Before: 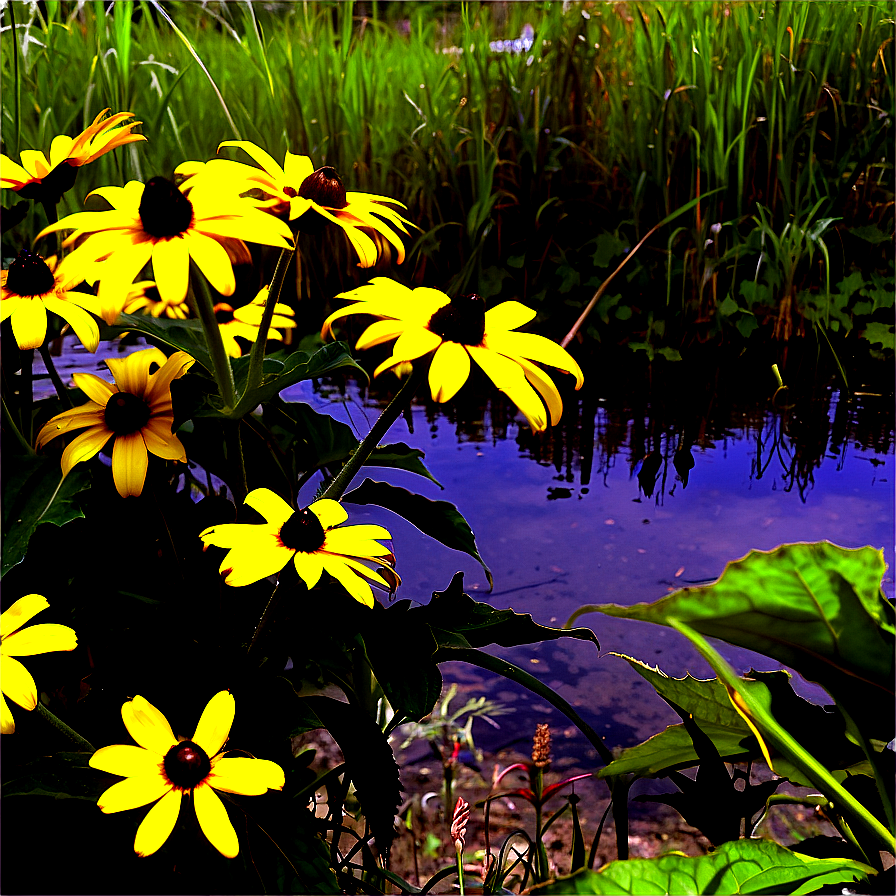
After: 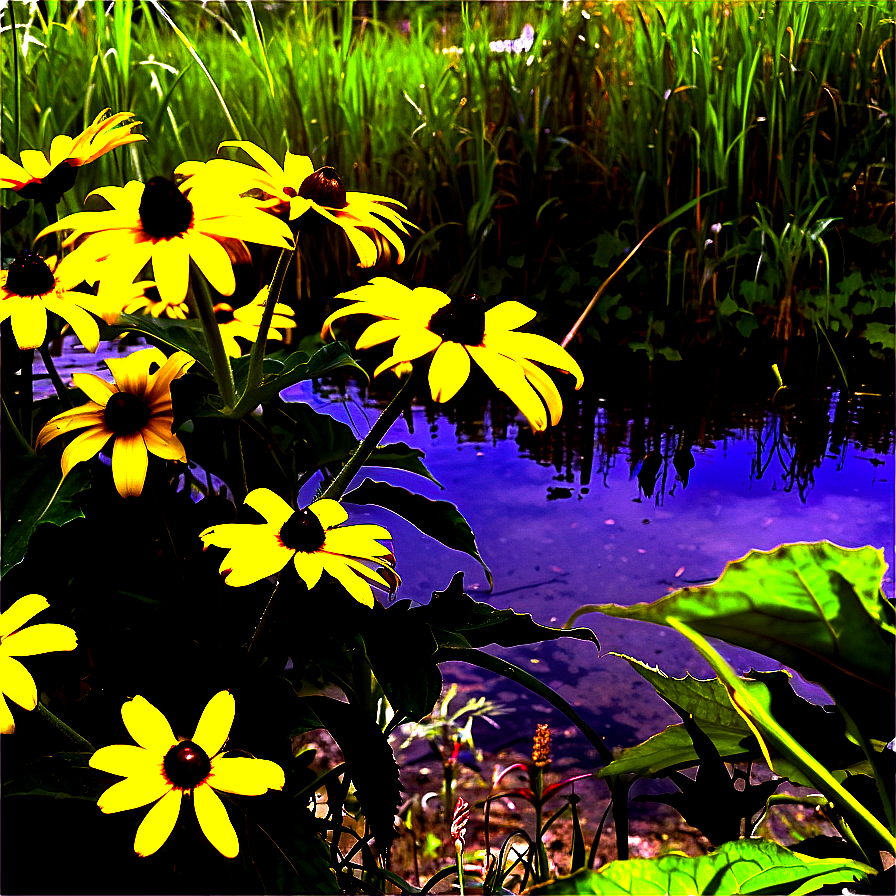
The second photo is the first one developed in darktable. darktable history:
tone equalizer: -8 EV -0.454 EV, -7 EV -0.381 EV, -6 EV -0.313 EV, -5 EV -0.2 EV, -3 EV 0.22 EV, -2 EV 0.334 EV, -1 EV 0.393 EV, +0 EV 0.446 EV, smoothing diameter 2.2%, edges refinement/feathering 24.27, mask exposure compensation -1.57 EV, filter diffusion 5
color balance rgb: highlights gain › chroma 0.147%, highlights gain › hue 332.34°, perceptual saturation grading › global saturation 31.234%, perceptual brilliance grading › highlights 46.605%, perceptual brilliance grading › mid-tones 22.325%, perceptual brilliance grading › shadows -6.58%, contrast -10.158%
